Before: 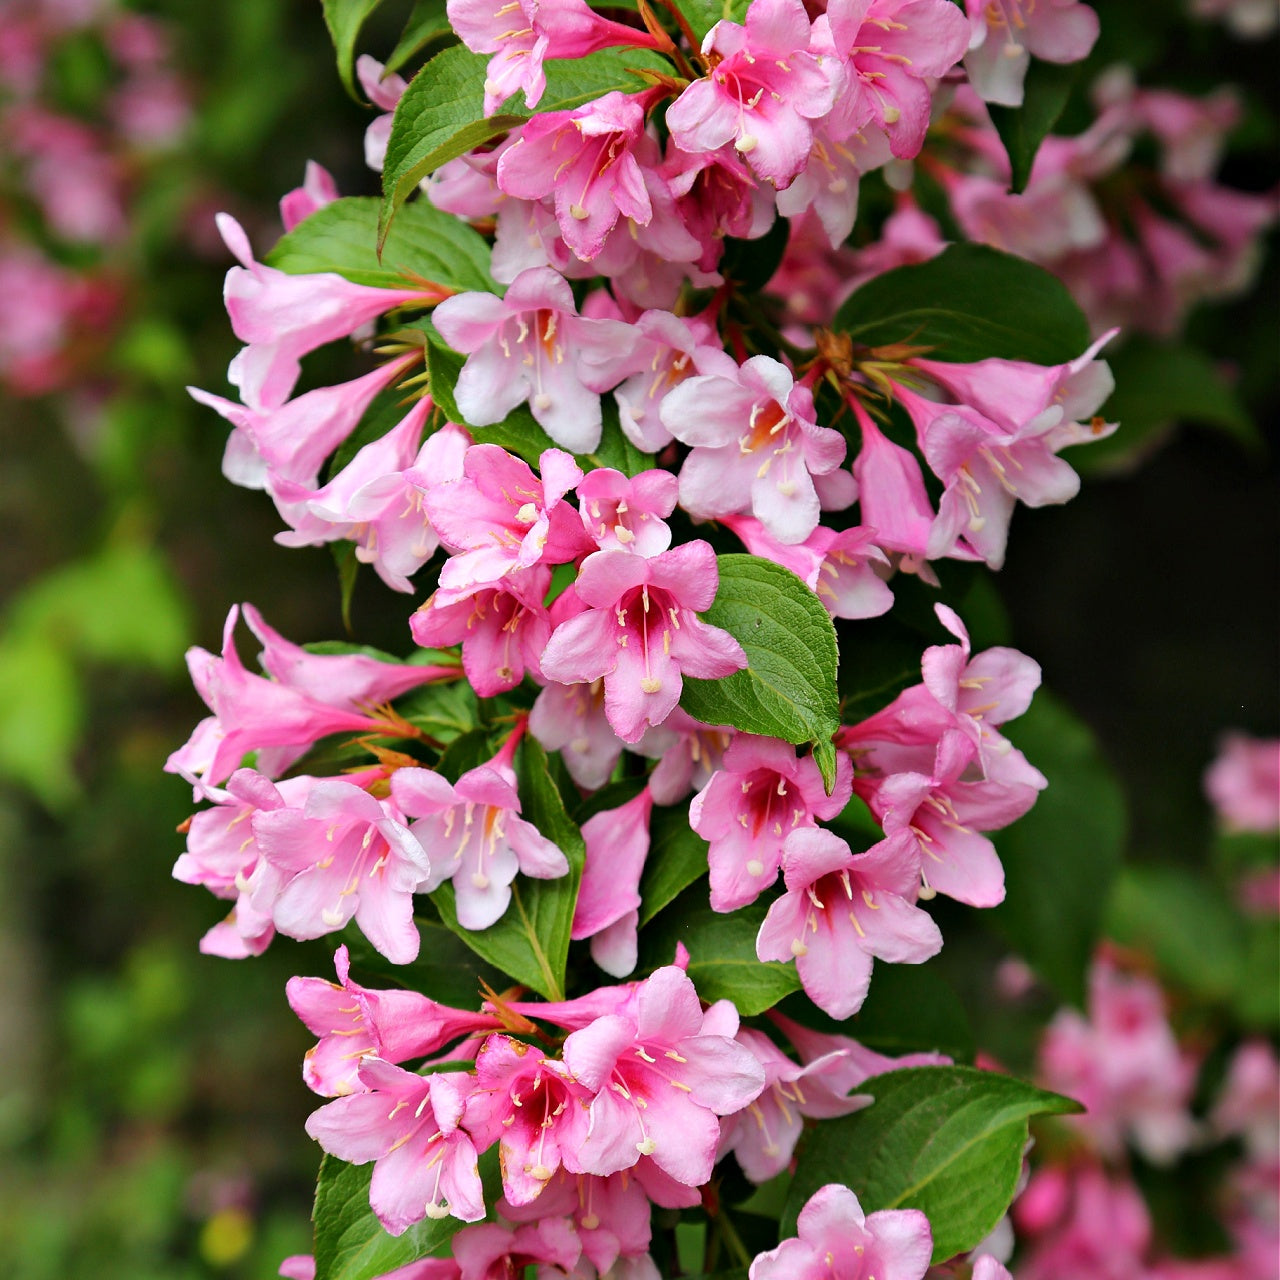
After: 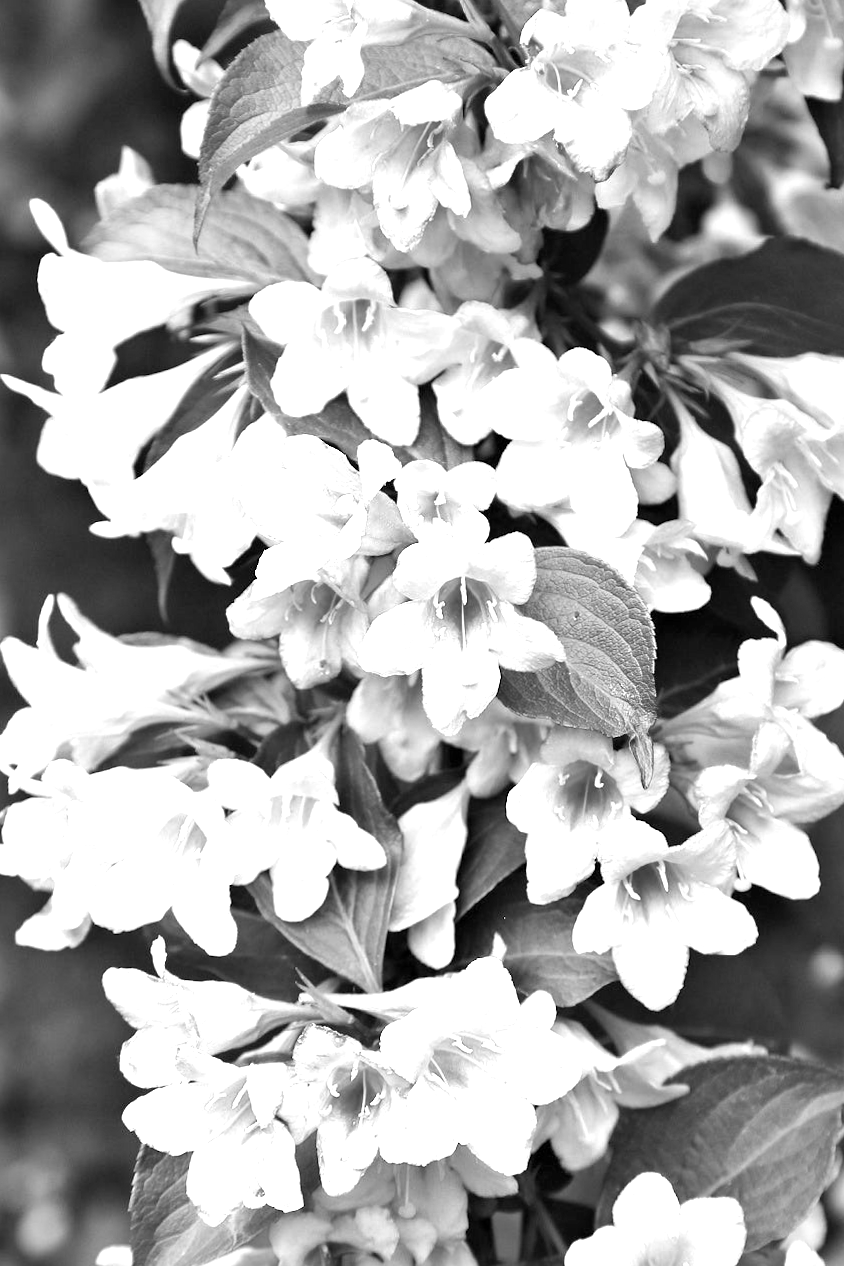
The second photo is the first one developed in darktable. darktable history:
color calibration: output gray [0.22, 0.42, 0.37, 0], gray › normalize channels true, illuminant same as pipeline (D50), adaptation XYZ, x 0.346, y 0.359, gamut compression 0
exposure: exposure 1.5 EV, compensate highlight preservation false
rotate and perspective: rotation 0.174°, lens shift (vertical) 0.013, lens shift (horizontal) 0.019, shear 0.001, automatic cropping original format, crop left 0.007, crop right 0.991, crop top 0.016, crop bottom 0.997
crop and rotate: left 14.385%, right 18.948%
